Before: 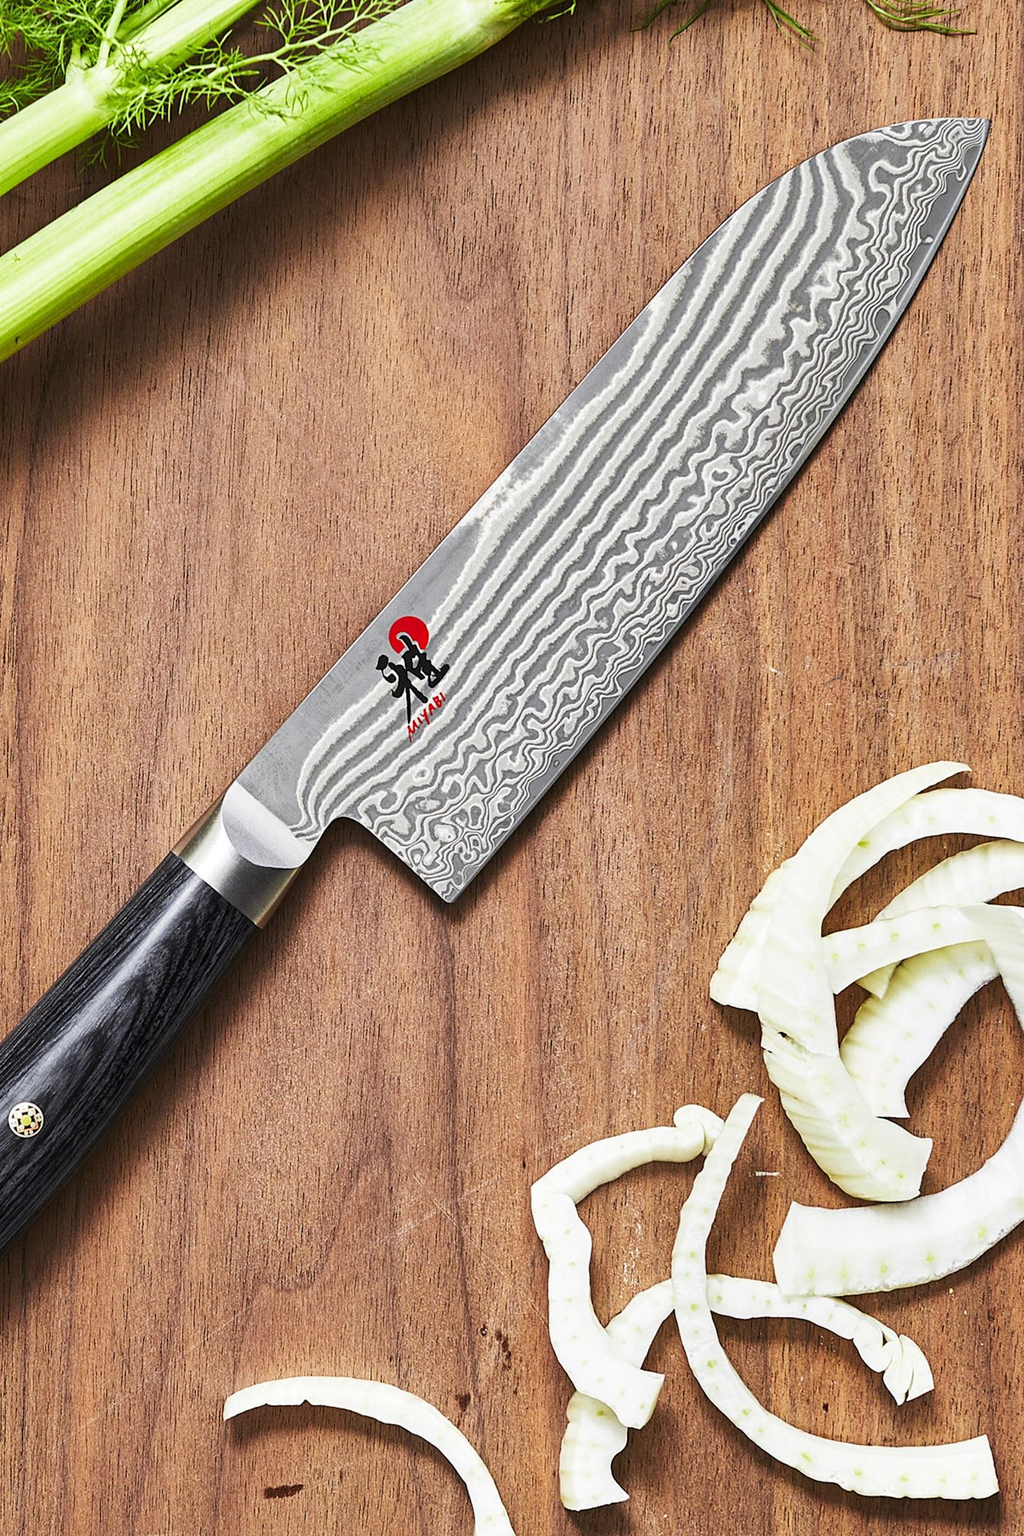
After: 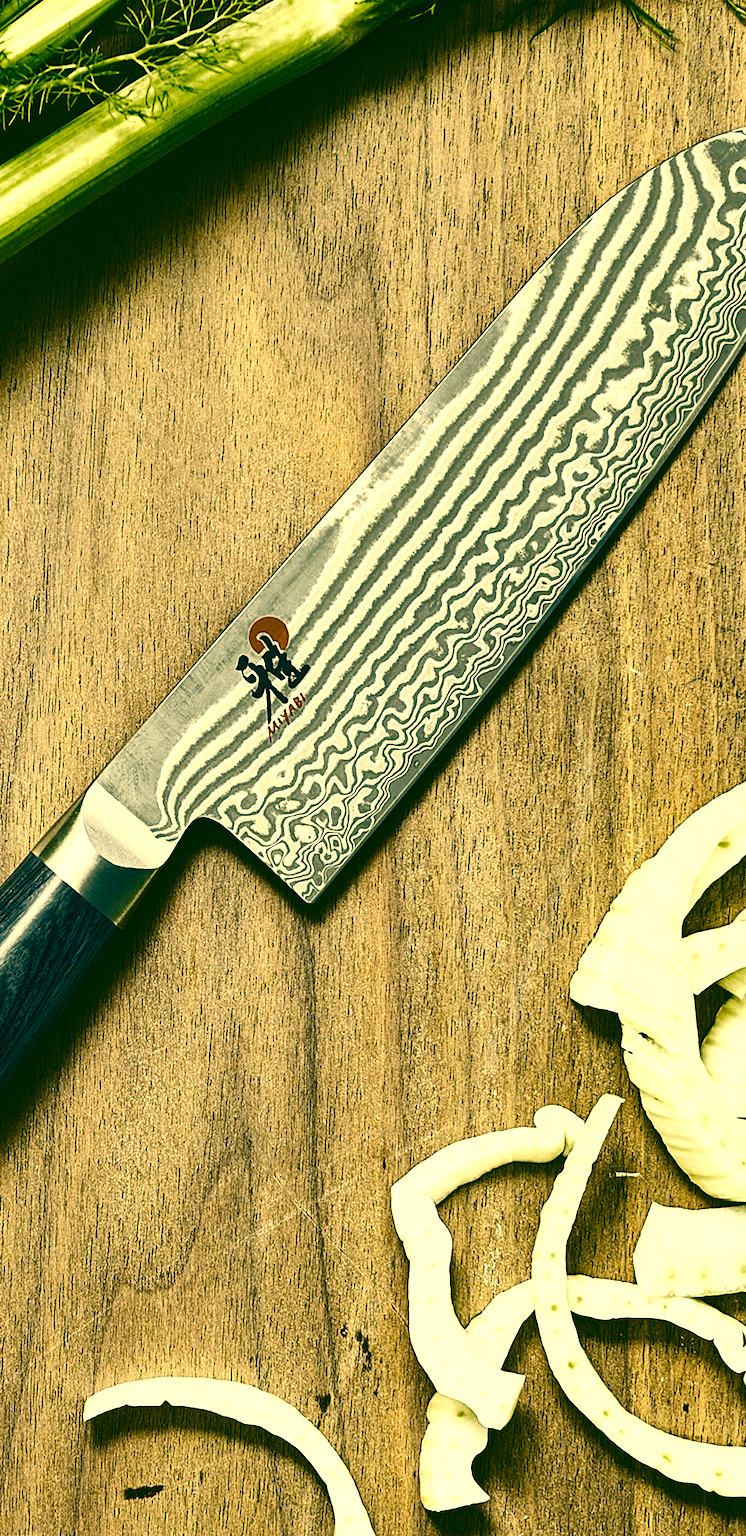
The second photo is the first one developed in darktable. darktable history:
color balance rgb: shadows lift › hue 86.09°, perceptual saturation grading › global saturation 35.114%, perceptual saturation grading › highlights -29.906%, perceptual saturation grading › shadows 35.261%, global vibrance 10.212%, saturation formula JzAzBz (2021)
contrast brightness saturation: contrast 0.1, saturation -0.281
exposure: exposure 0.497 EV, compensate exposure bias true, compensate highlight preservation false
color correction: highlights a* 1.92, highlights b* 34.39, shadows a* -36.32, shadows b* -5.87
crop: left 13.681%, top 0%, right 13.425%
color zones: curves: ch0 [(0.25, 0.5) (0.347, 0.092) (0.75, 0.5)]; ch1 [(0.25, 0.5) (0.33, 0.51) (0.75, 0.5)]
